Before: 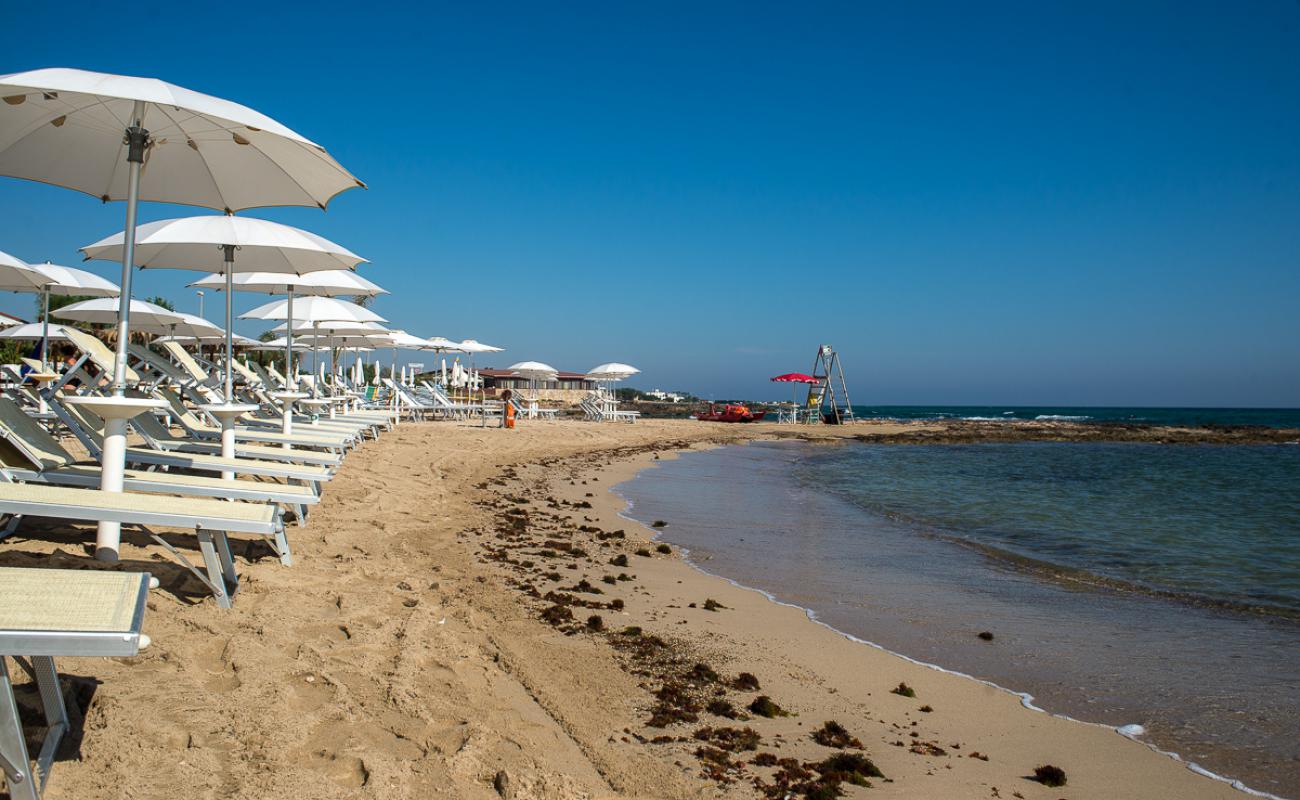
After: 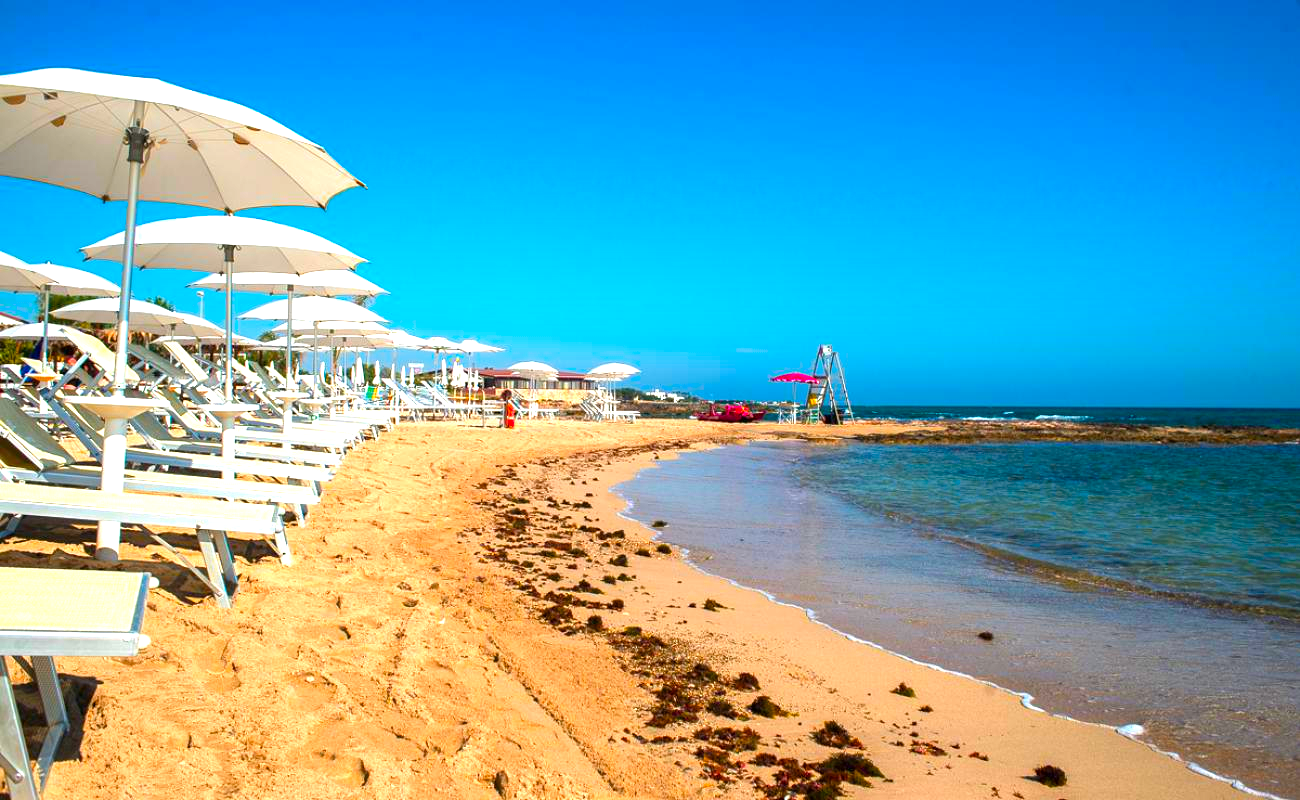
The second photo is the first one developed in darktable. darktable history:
exposure: black level correction 0, exposure 1.097 EV, compensate highlight preservation false
color zones: curves: ch1 [(0.24, 0.629) (0.75, 0.5)]; ch2 [(0.255, 0.454) (0.745, 0.491)]
color balance rgb: perceptual saturation grading › global saturation 31.065%, global vibrance 20%
